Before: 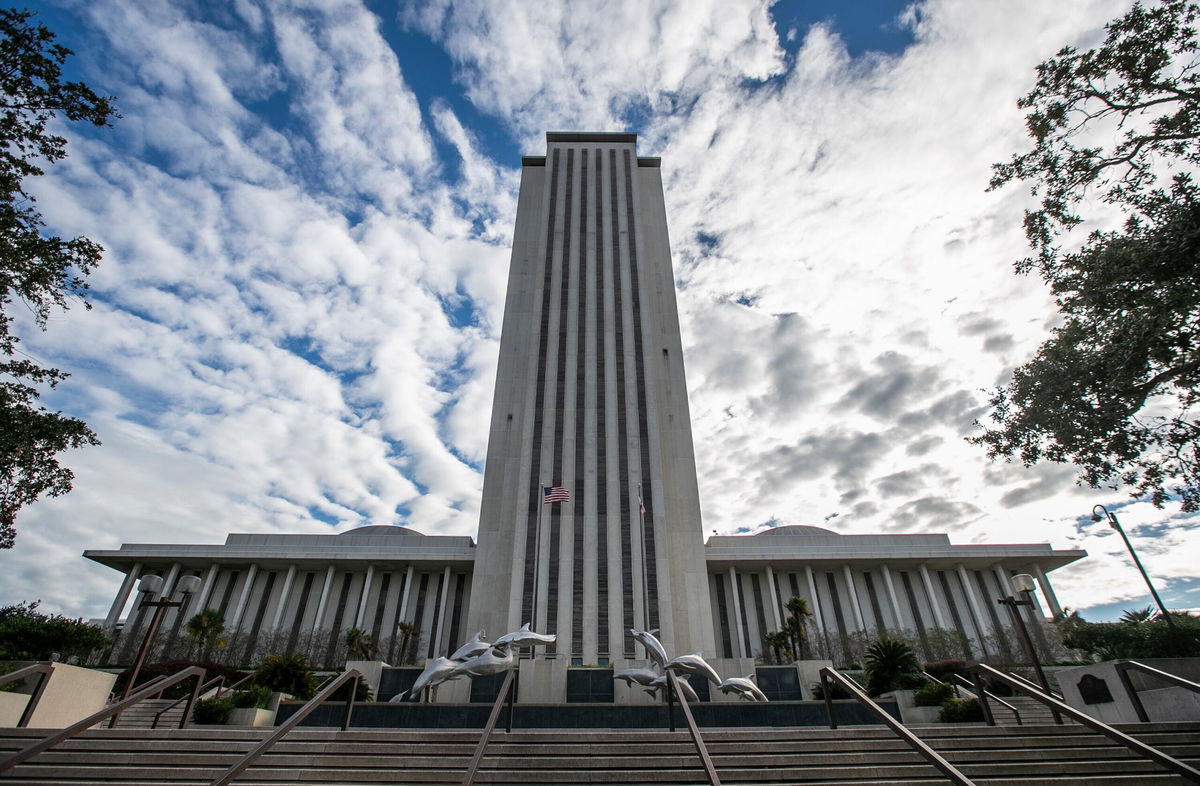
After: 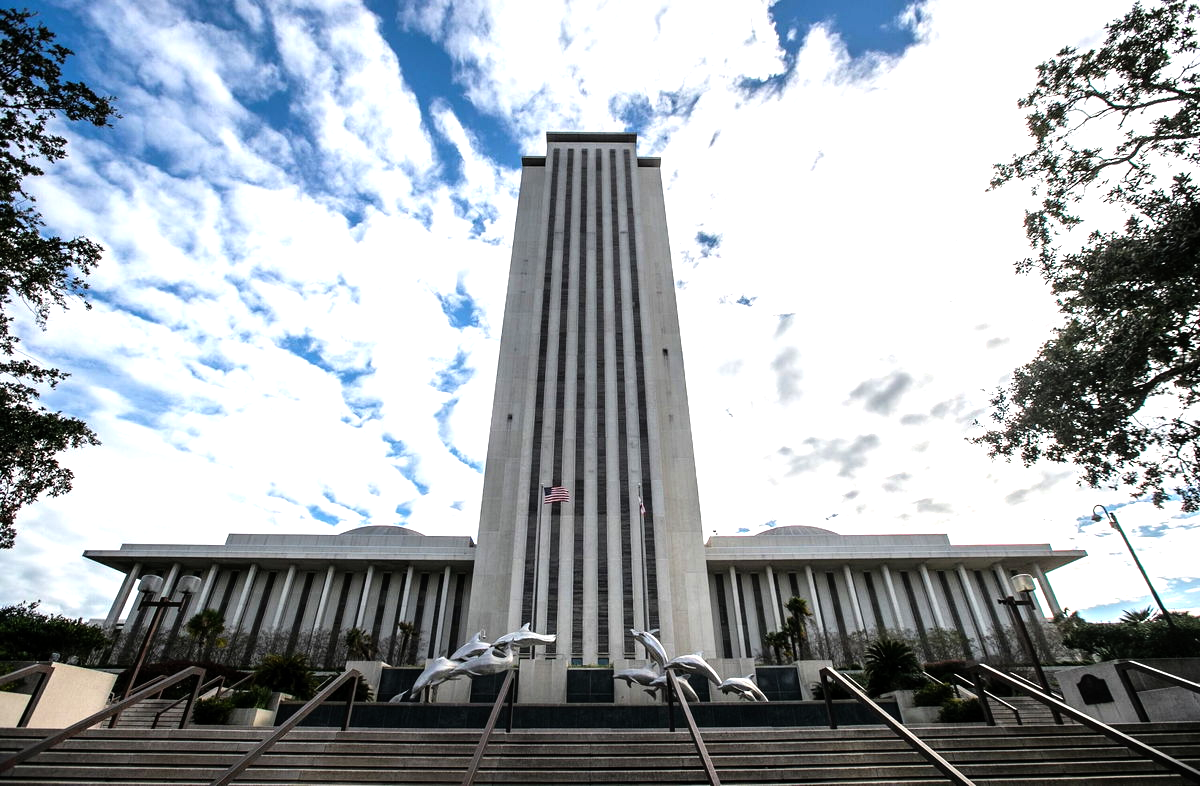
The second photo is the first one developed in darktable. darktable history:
tone equalizer: -8 EV -1.1 EV, -7 EV -0.997 EV, -6 EV -0.893 EV, -5 EV -0.579 EV, -3 EV 0.558 EV, -2 EV 0.859 EV, -1 EV 0.993 EV, +0 EV 1.07 EV, mask exposure compensation -0.496 EV
